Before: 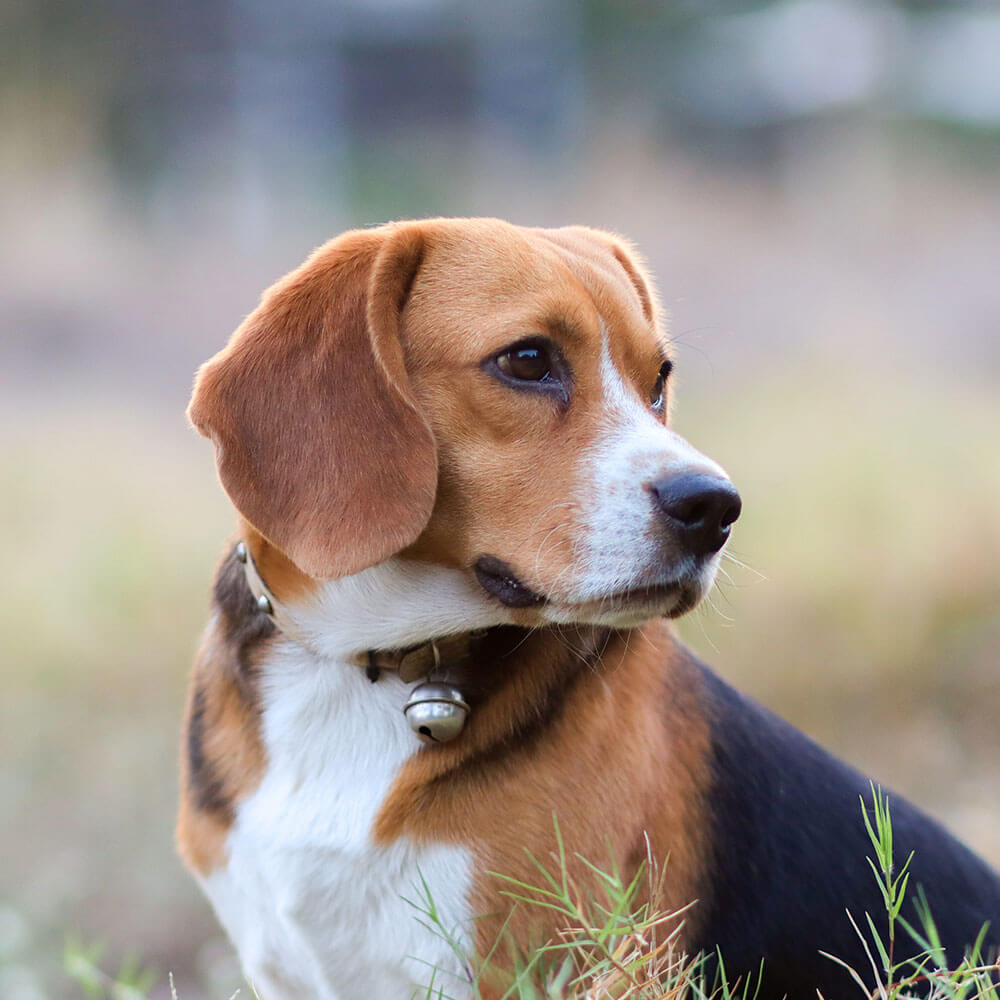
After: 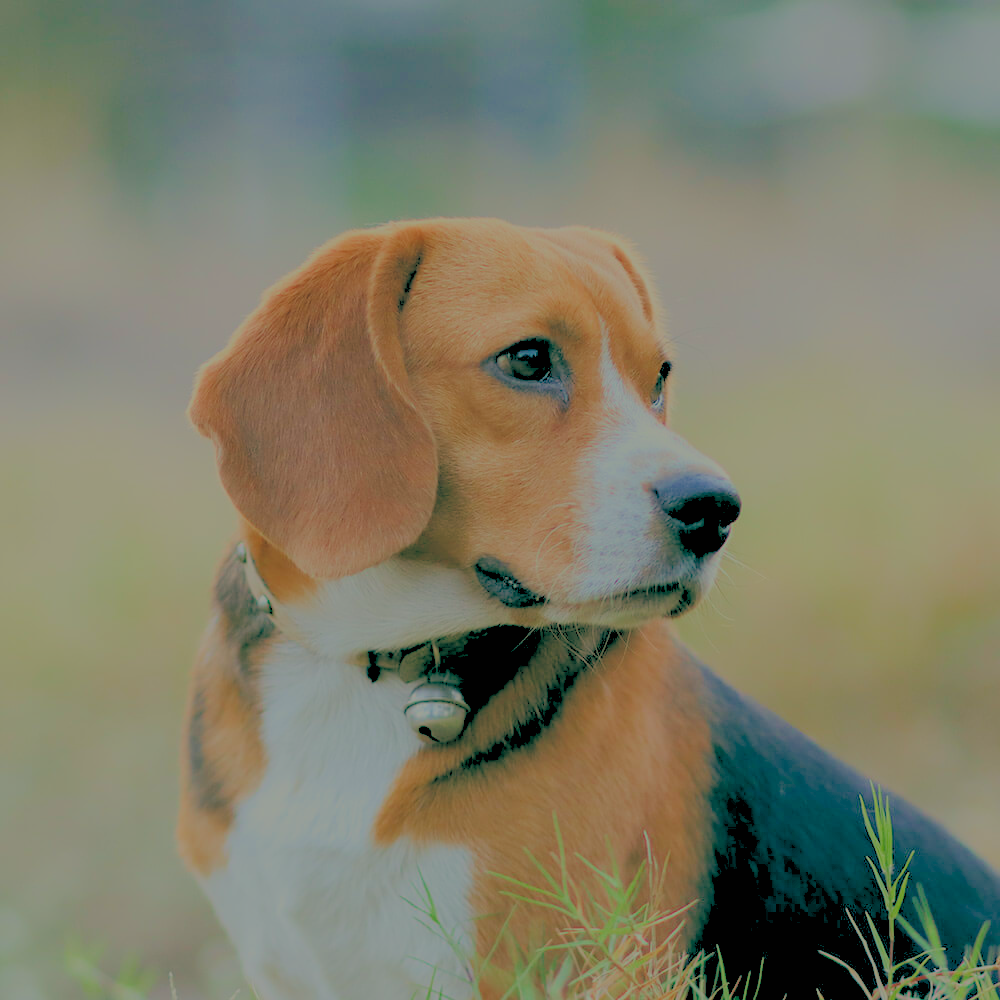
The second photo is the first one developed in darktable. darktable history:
filmic rgb: black relative exposure -16 EV, white relative exposure 8 EV, threshold 3 EV, hardness 4.17, latitude 50%, contrast 0.5, color science v5 (2021), contrast in shadows safe, contrast in highlights safe, enable highlight reconstruction true
rgb levels: preserve colors sum RGB, levels [[0.038, 0.433, 0.934], [0, 0.5, 1], [0, 0.5, 1]]
color balance: lift [1.005, 0.99, 1.007, 1.01], gamma [1, 1.034, 1.032, 0.966], gain [0.873, 1.055, 1.067, 0.933]
